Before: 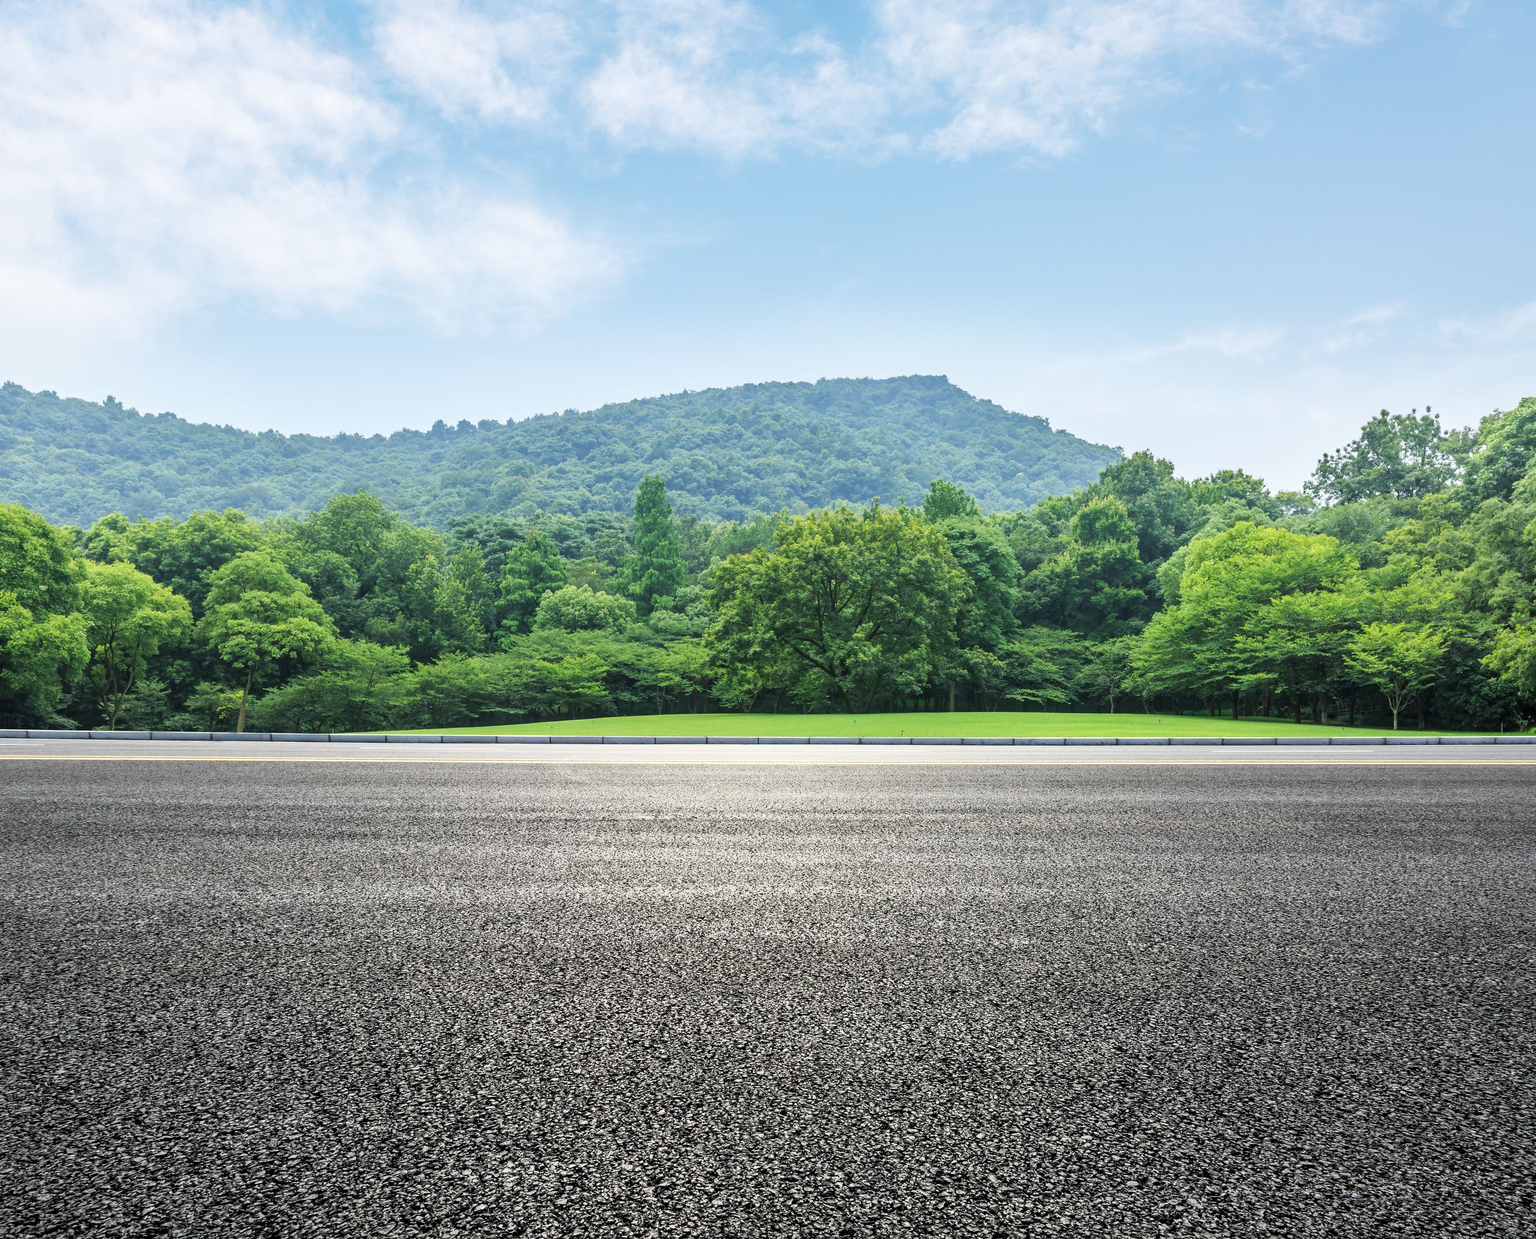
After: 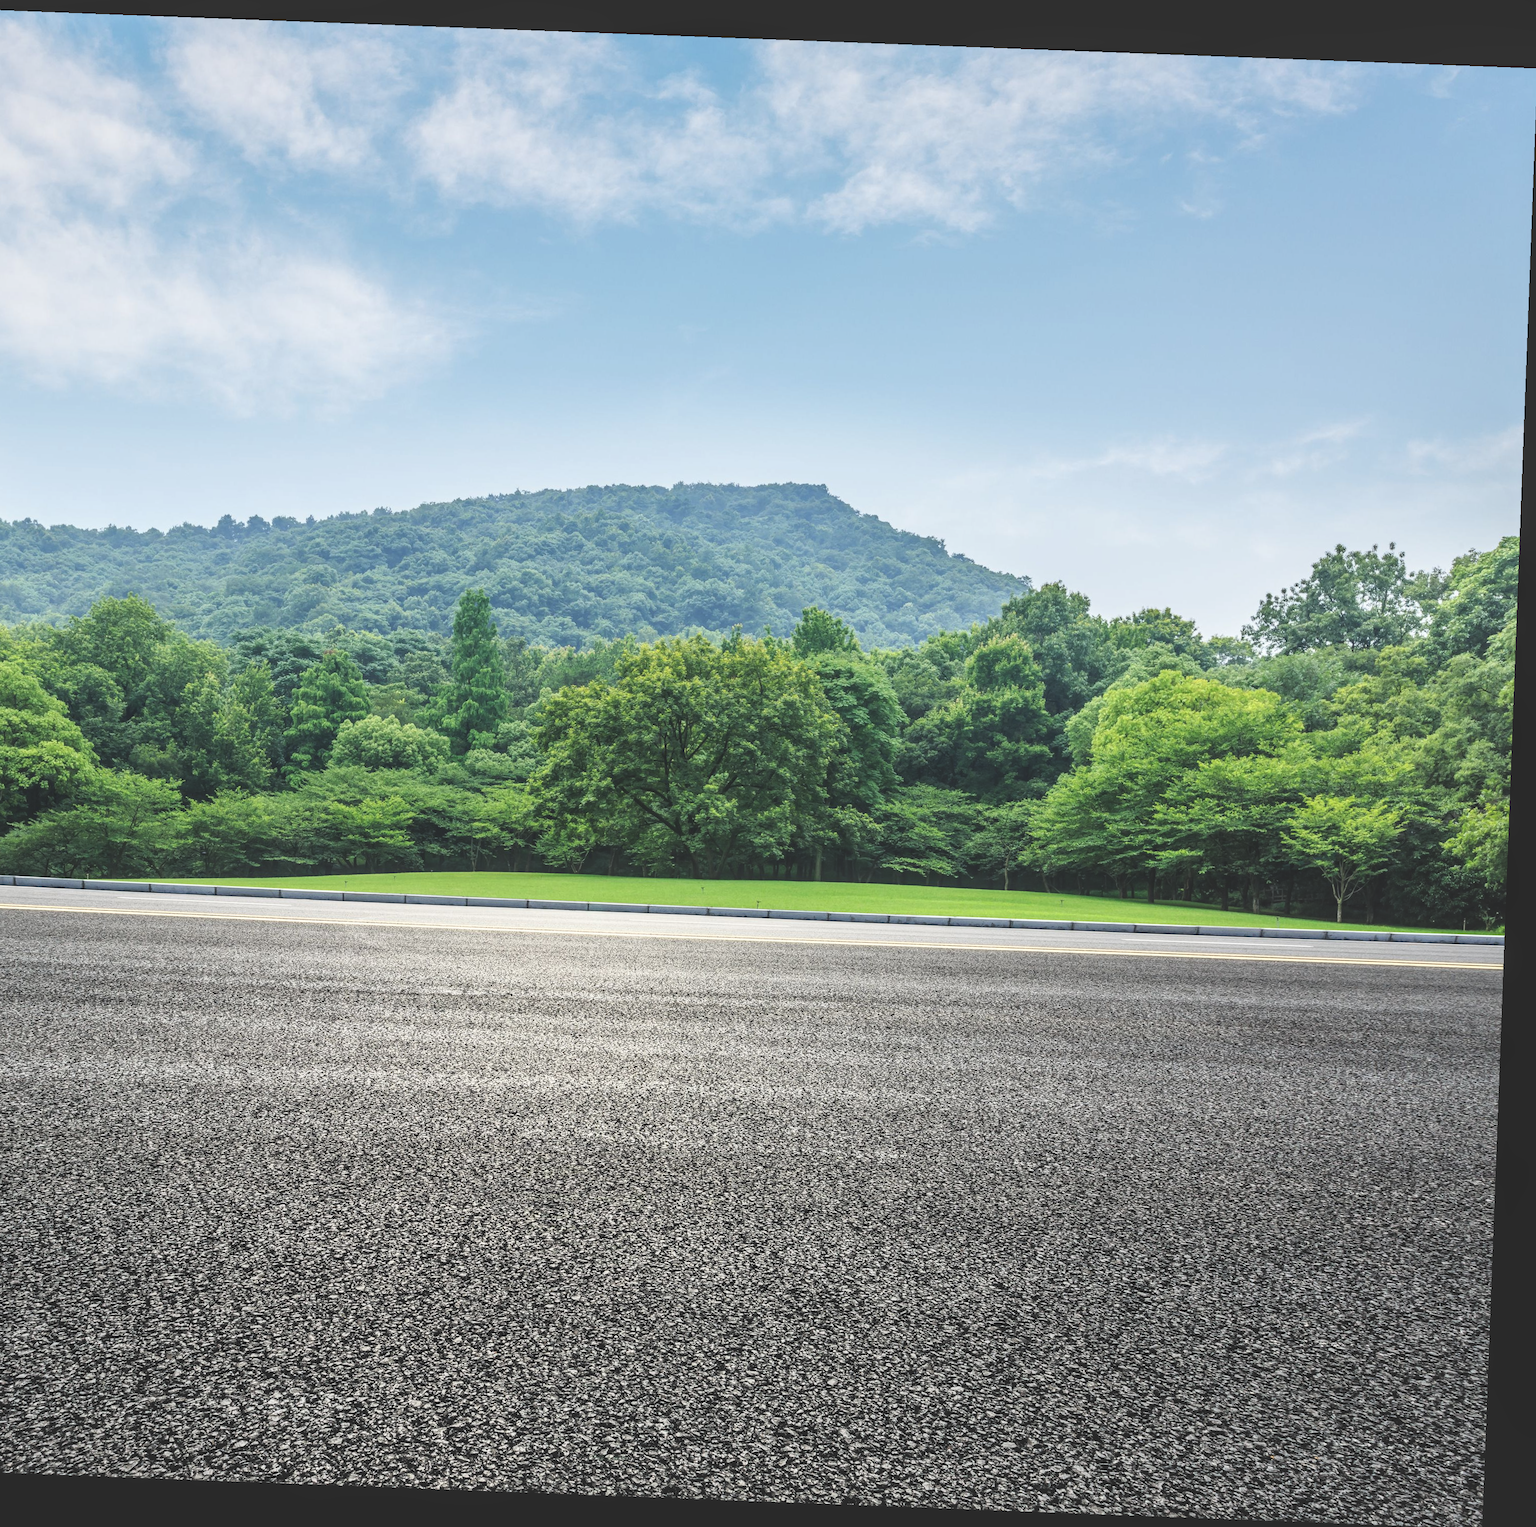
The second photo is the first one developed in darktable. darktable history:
crop: left 17.582%, bottom 0.031%
rotate and perspective: rotation 2.17°, automatic cropping off
exposure: black level correction -0.025, exposure -0.117 EV, compensate highlight preservation false
base curve: preserve colors none
local contrast: on, module defaults
